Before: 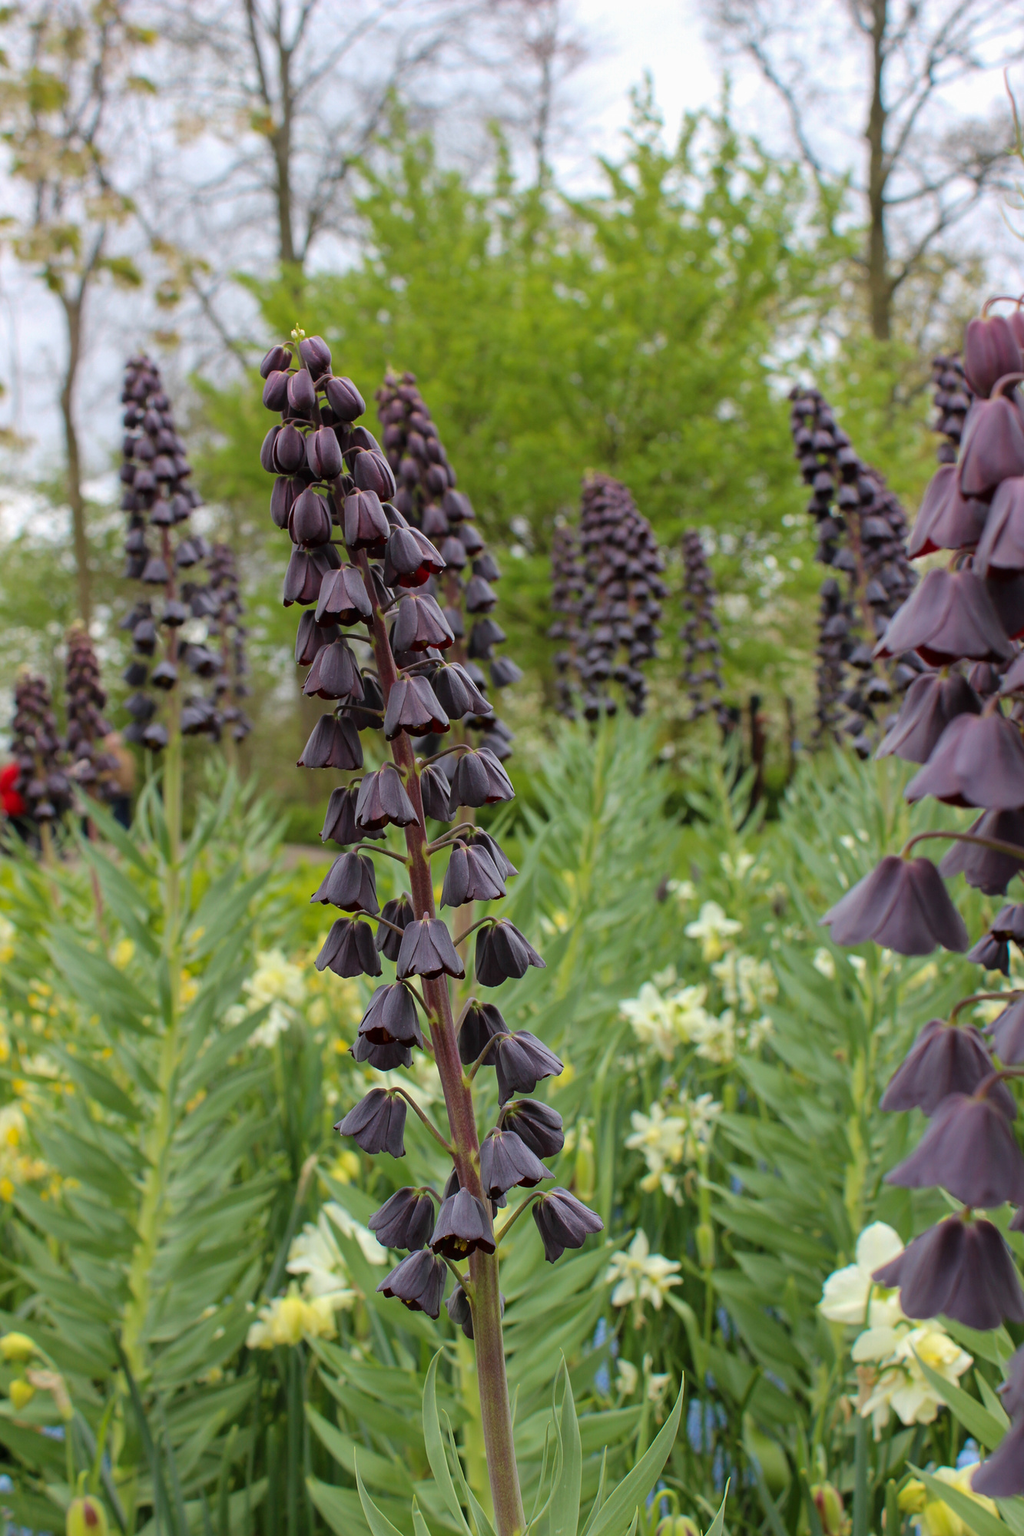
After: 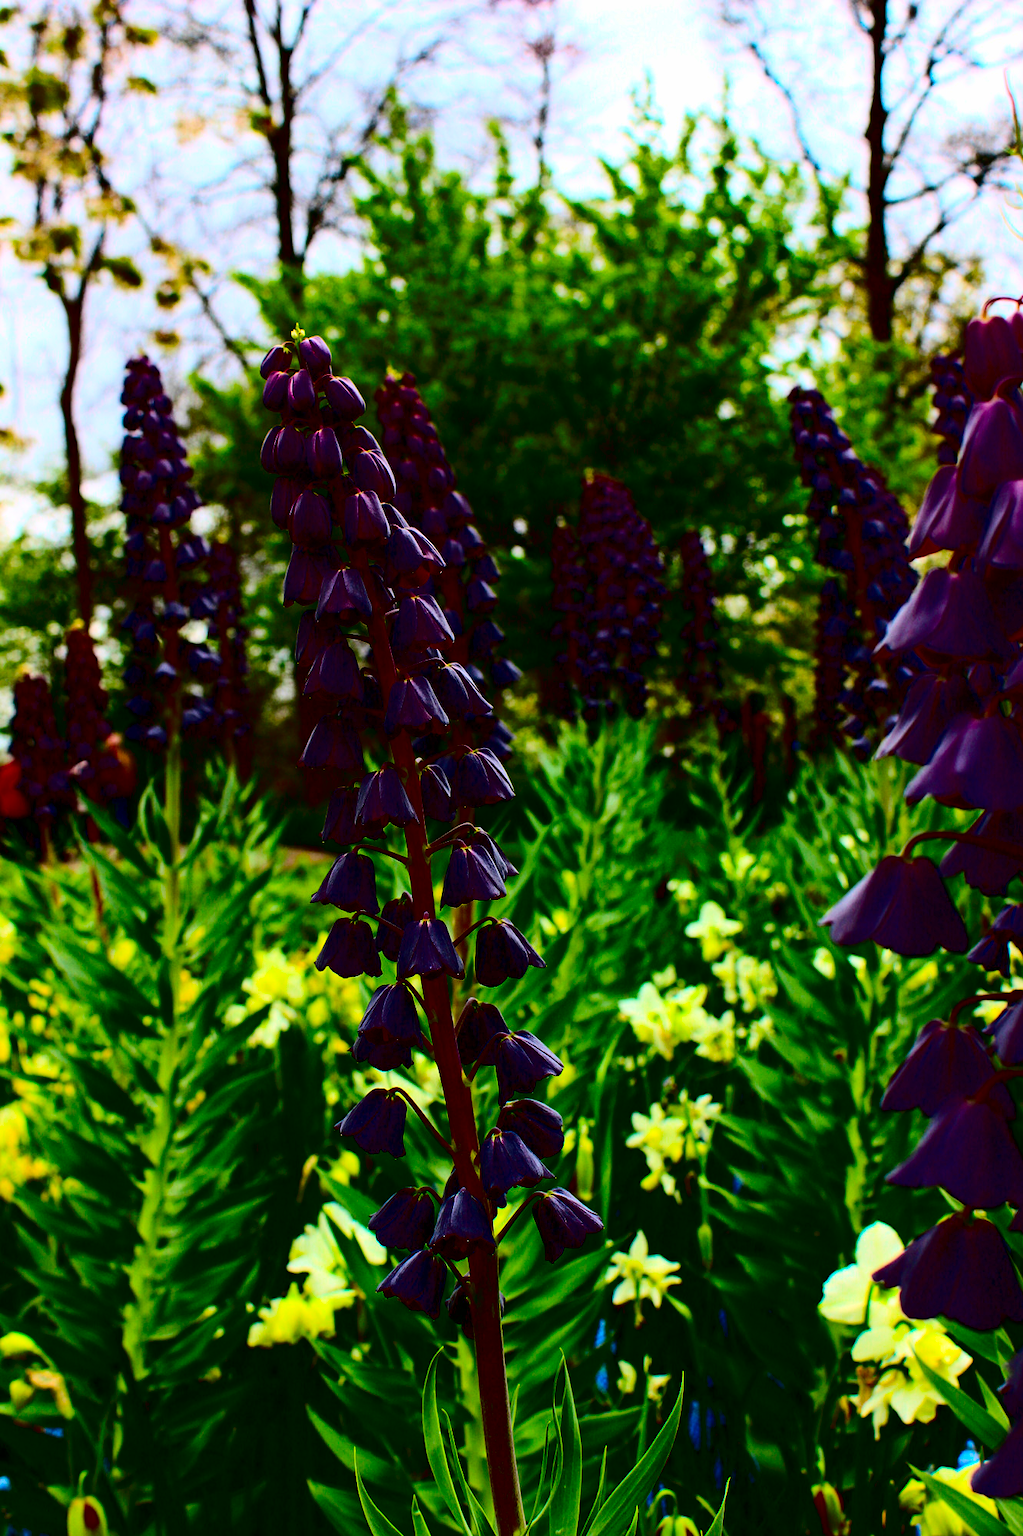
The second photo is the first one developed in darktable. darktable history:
color balance rgb: perceptual saturation grading › global saturation 30%, global vibrance 20%
contrast brightness saturation: contrast 0.77, brightness -1, saturation 1
